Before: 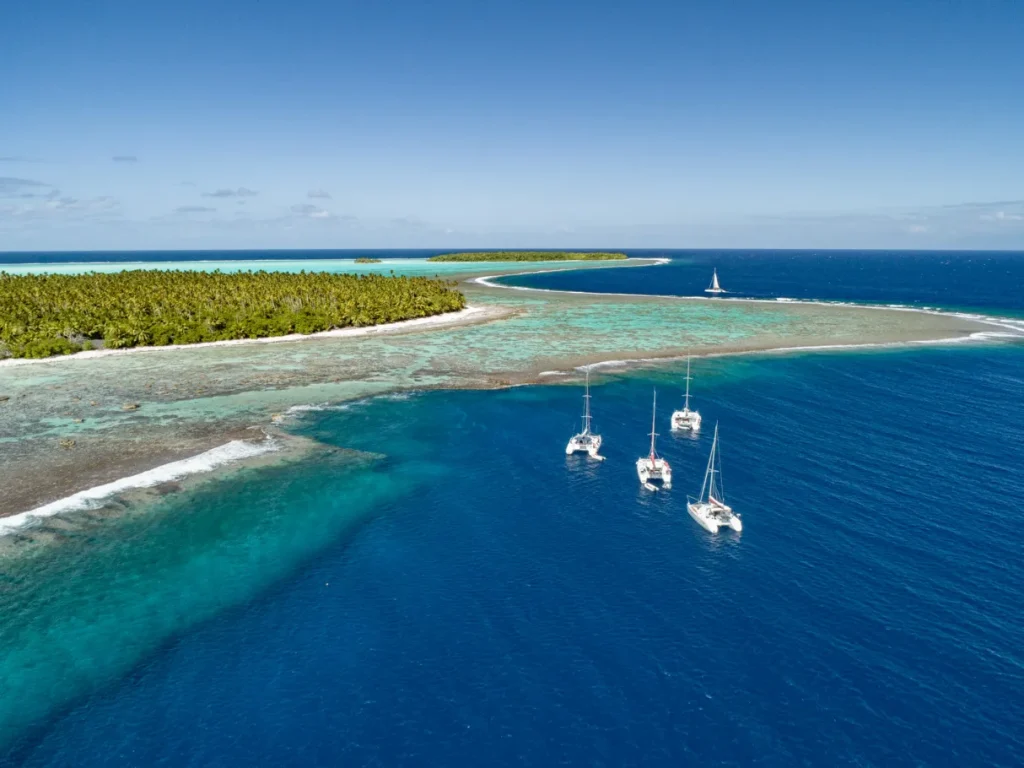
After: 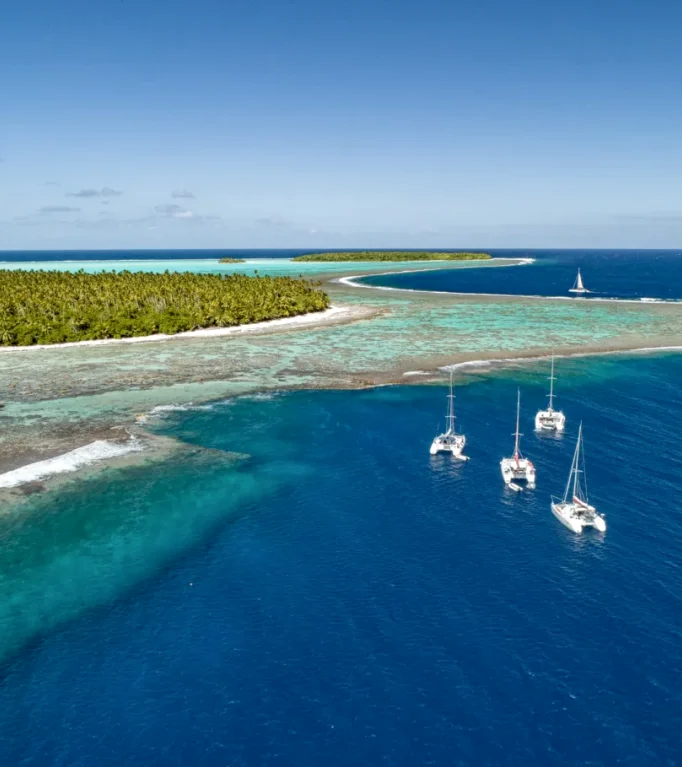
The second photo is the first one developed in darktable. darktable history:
local contrast: highlights 100%, shadows 100%, detail 120%, midtone range 0.2
crop and rotate: left 13.342%, right 19.991%
tone equalizer: on, module defaults
